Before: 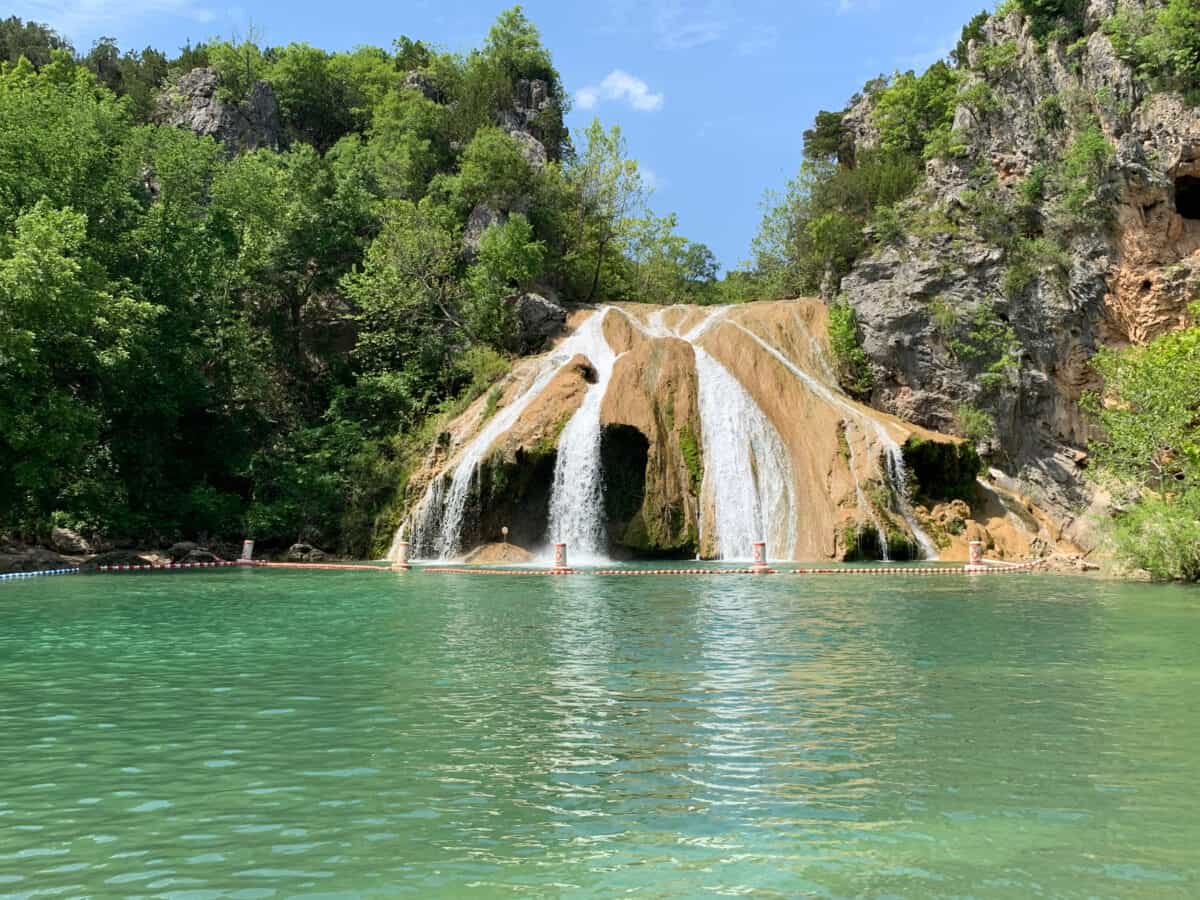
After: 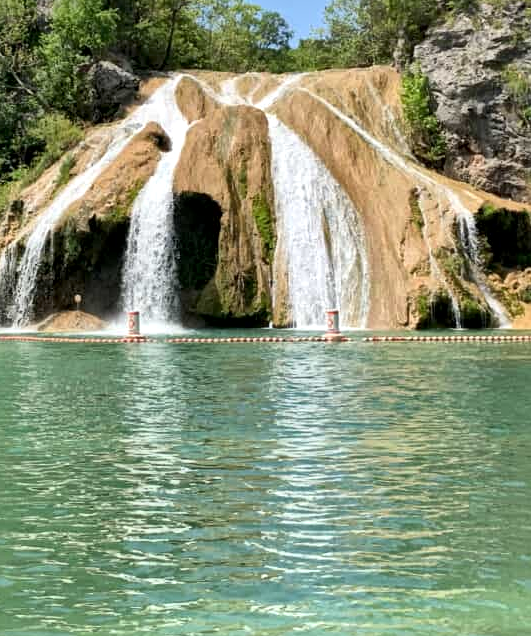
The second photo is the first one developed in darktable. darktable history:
crop: left 35.654%, top 25.855%, right 20.029%, bottom 3.416%
local contrast: mode bilateral grid, contrast 19, coarseness 18, detail 164%, midtone range 0.2
